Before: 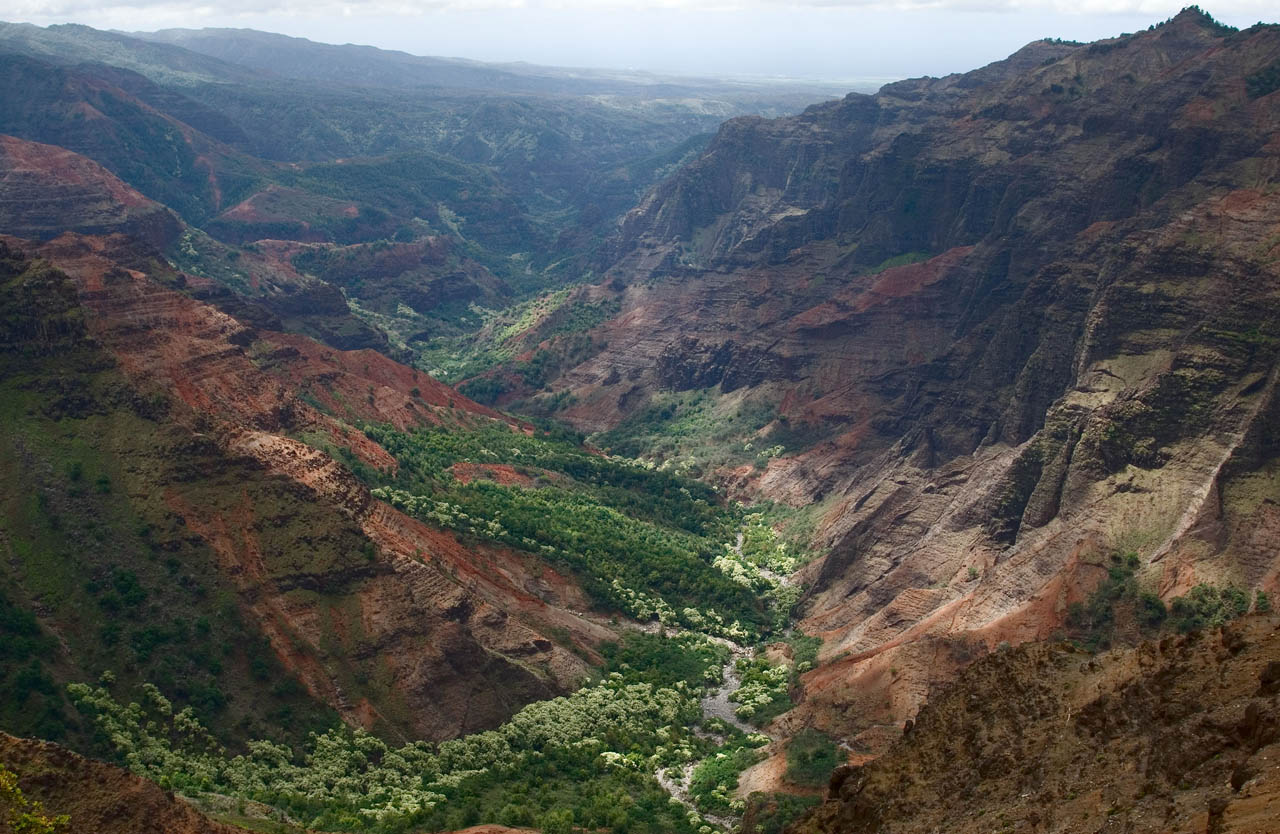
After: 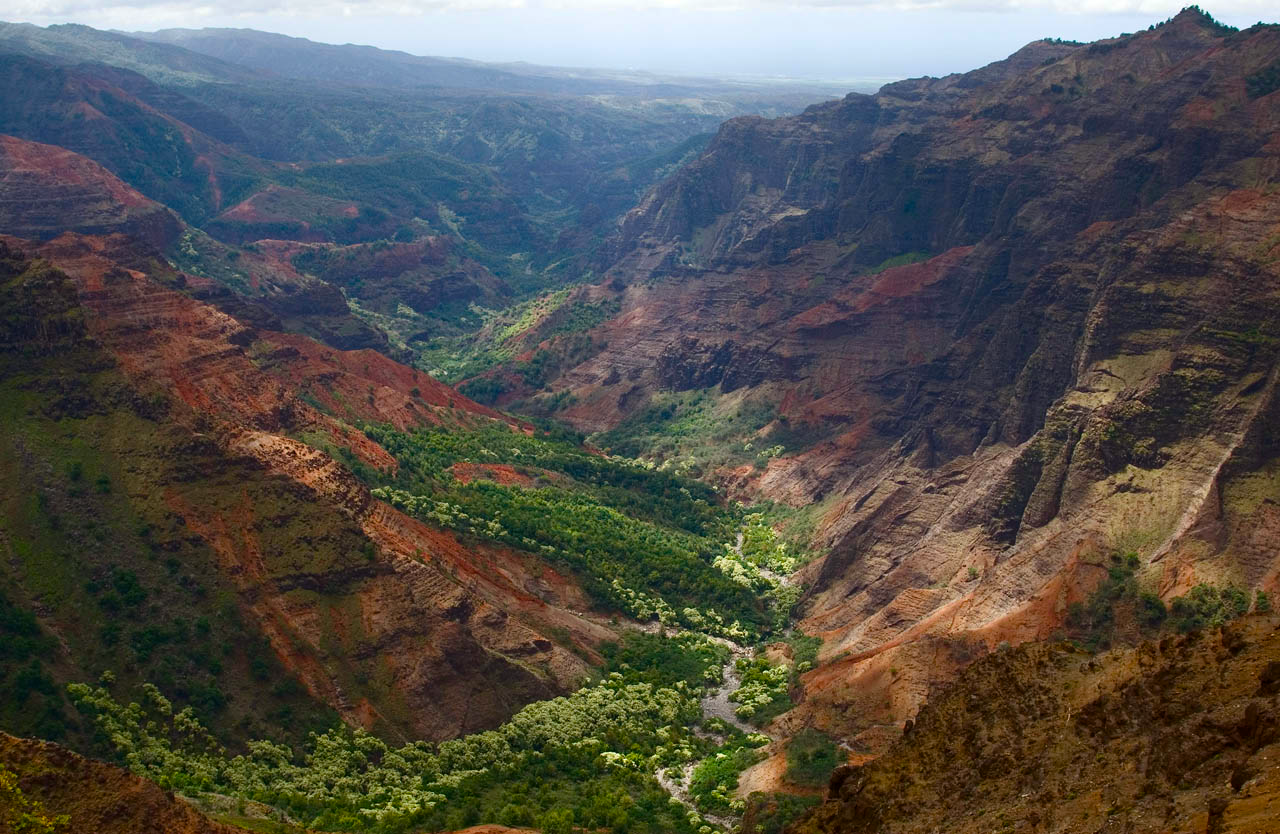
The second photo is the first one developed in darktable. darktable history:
color balance rgb: power › luminance -3.913%, power › chroma 0.536%, power › hue 38.58°, perceptual saturation grading › global saturation 30.157%, global vibrance 20%
